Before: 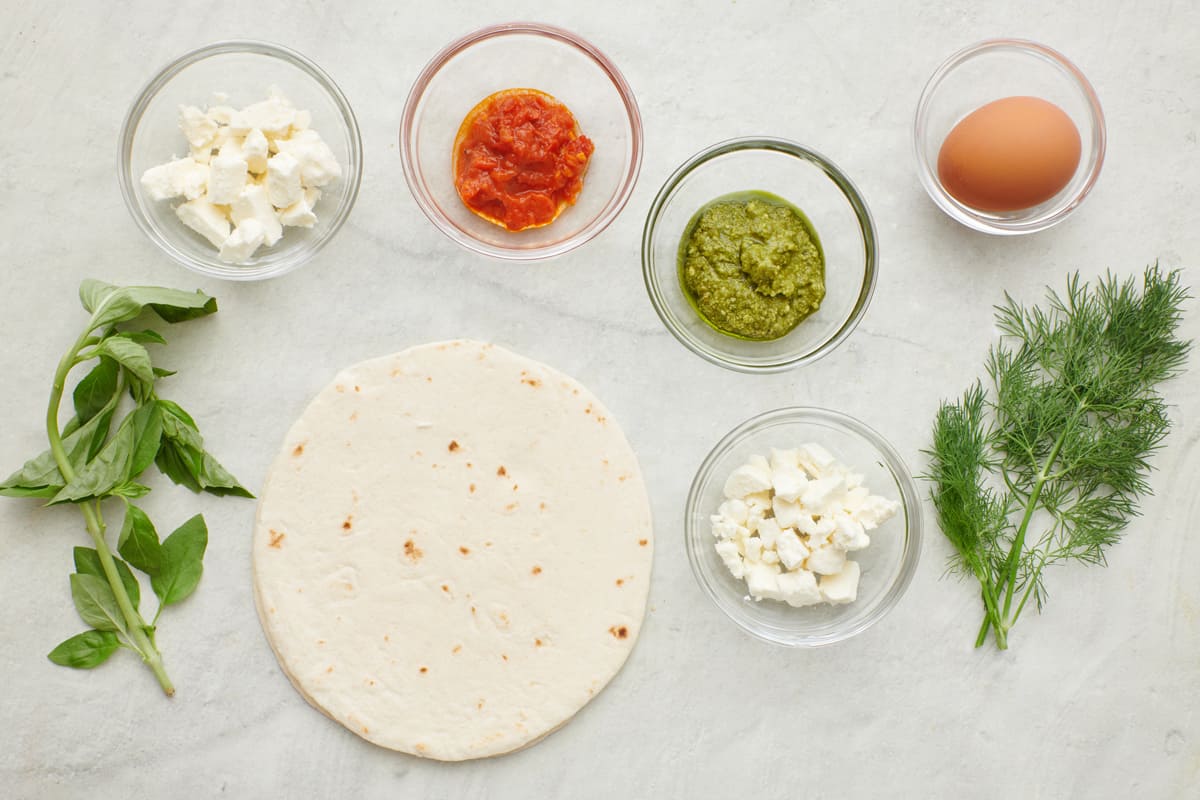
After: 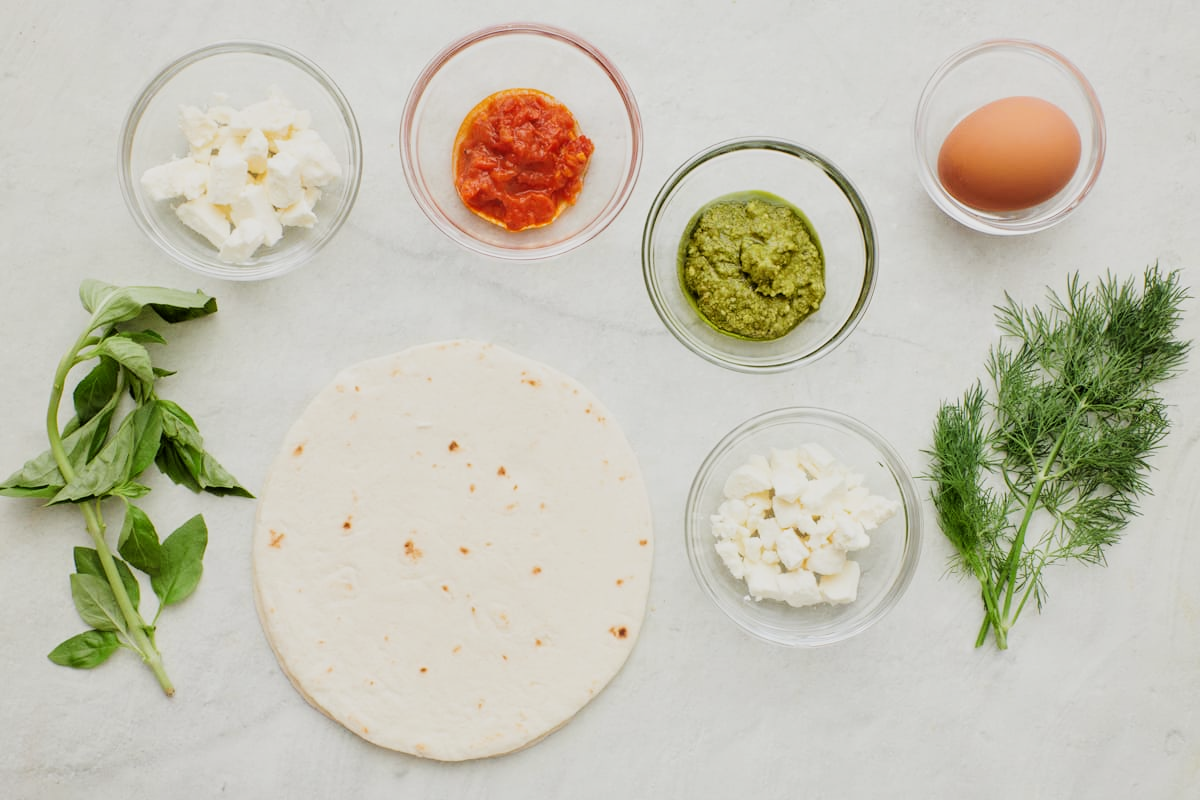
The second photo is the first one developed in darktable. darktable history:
filmic rgb: black relative exposure -5.12 EV, white relative exposure 3.96 EV, hardness 2.88, contrast 1.296, highlights saturation mix -31.19%
